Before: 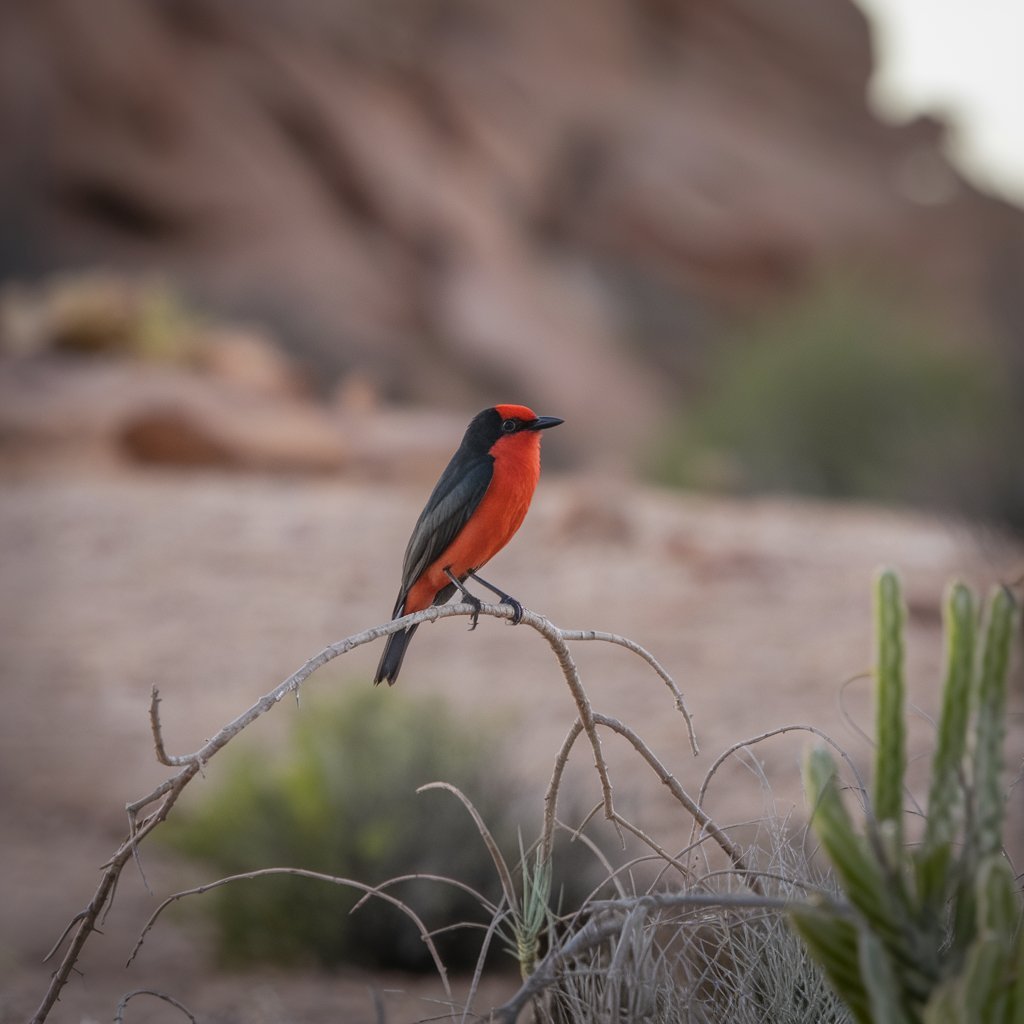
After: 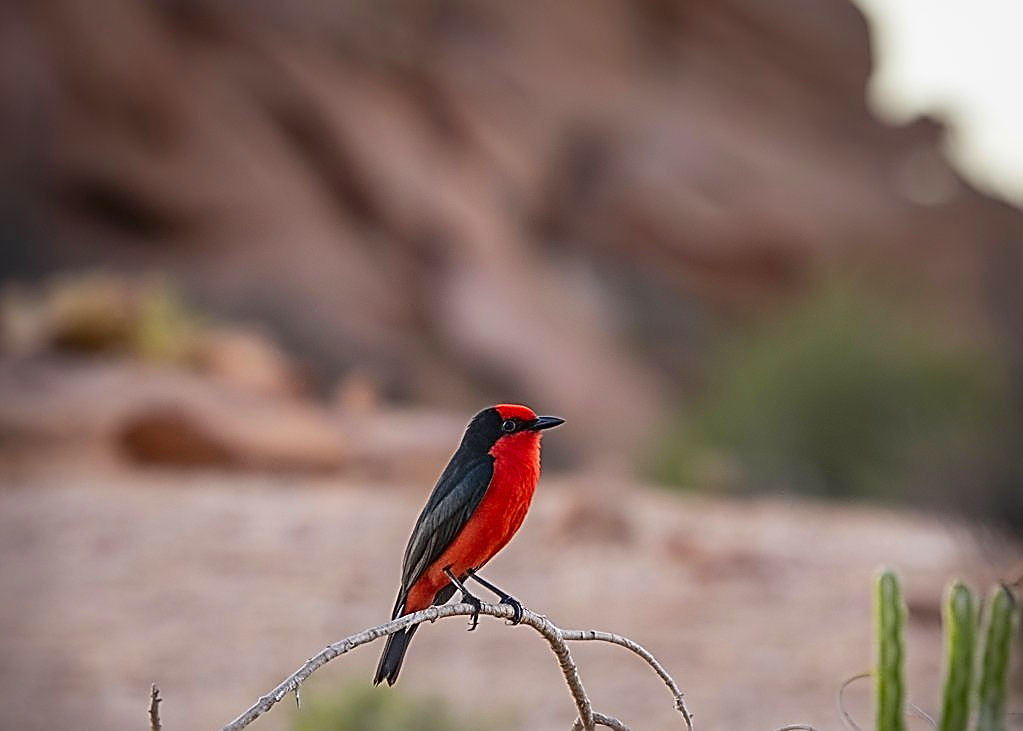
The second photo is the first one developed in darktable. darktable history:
crop: bottom 28.576%
sharpen: amount 1.861
contrast brightness saturation: contrast 0.16, saturation 0.32
tone equalizer: on, module defaults
